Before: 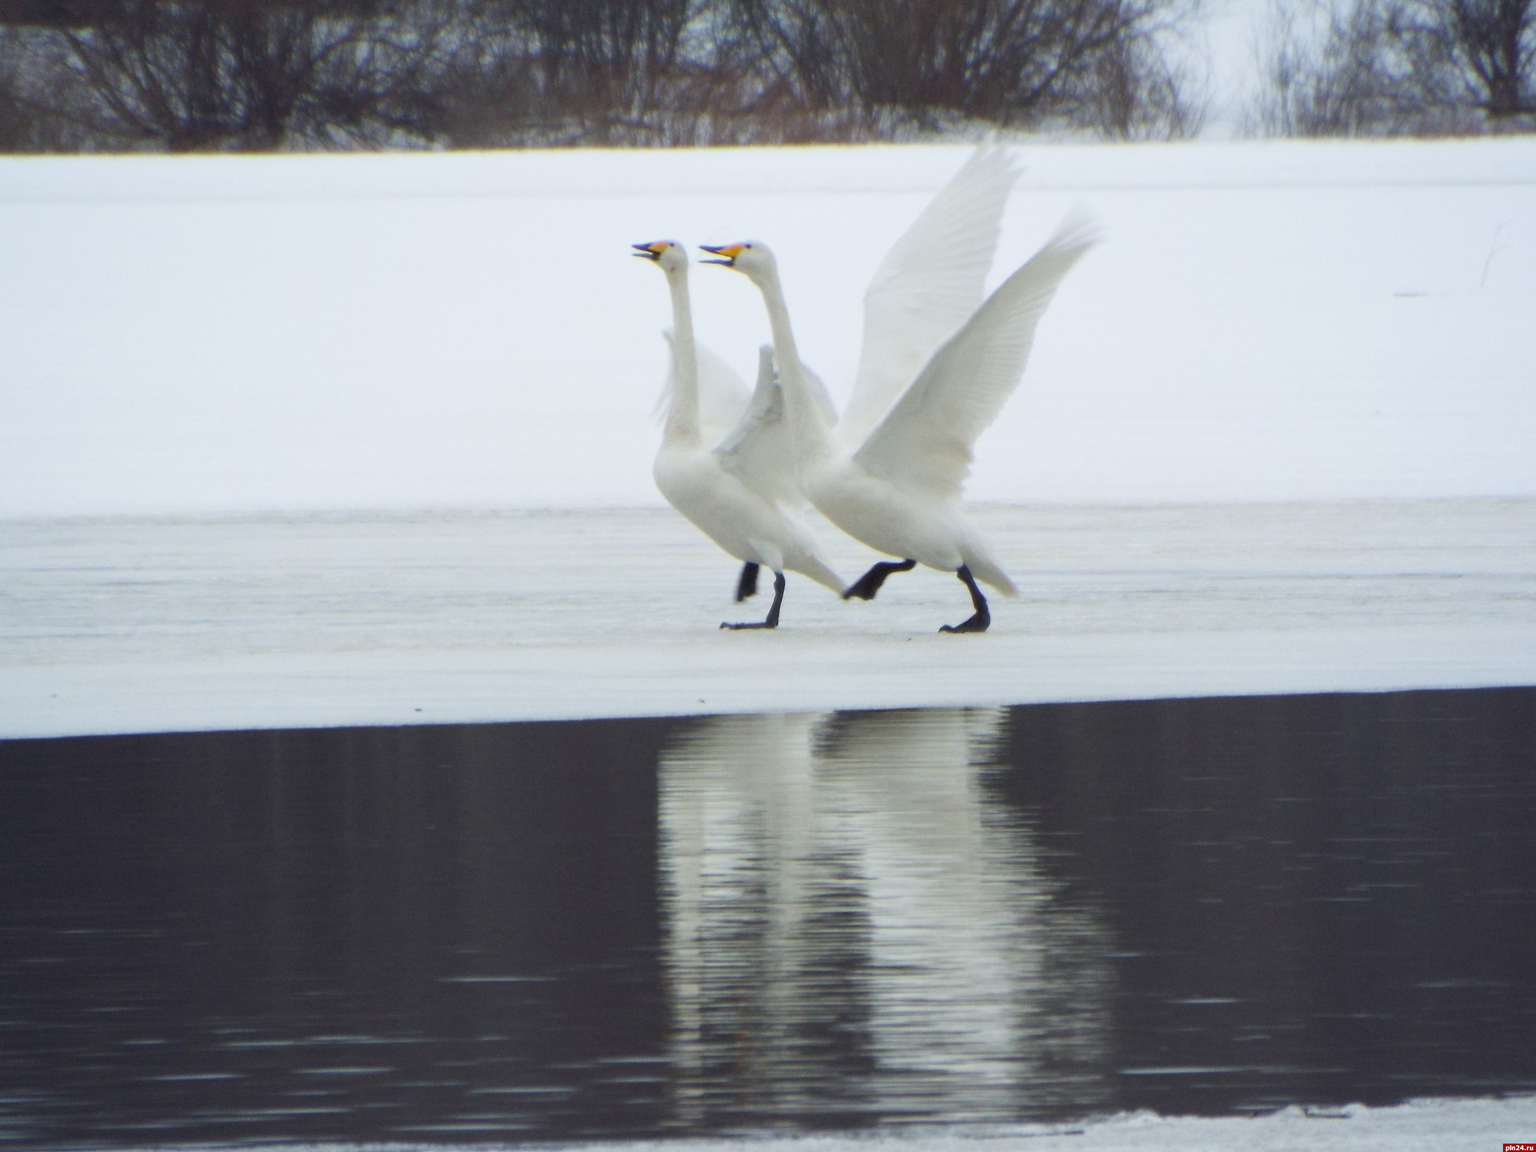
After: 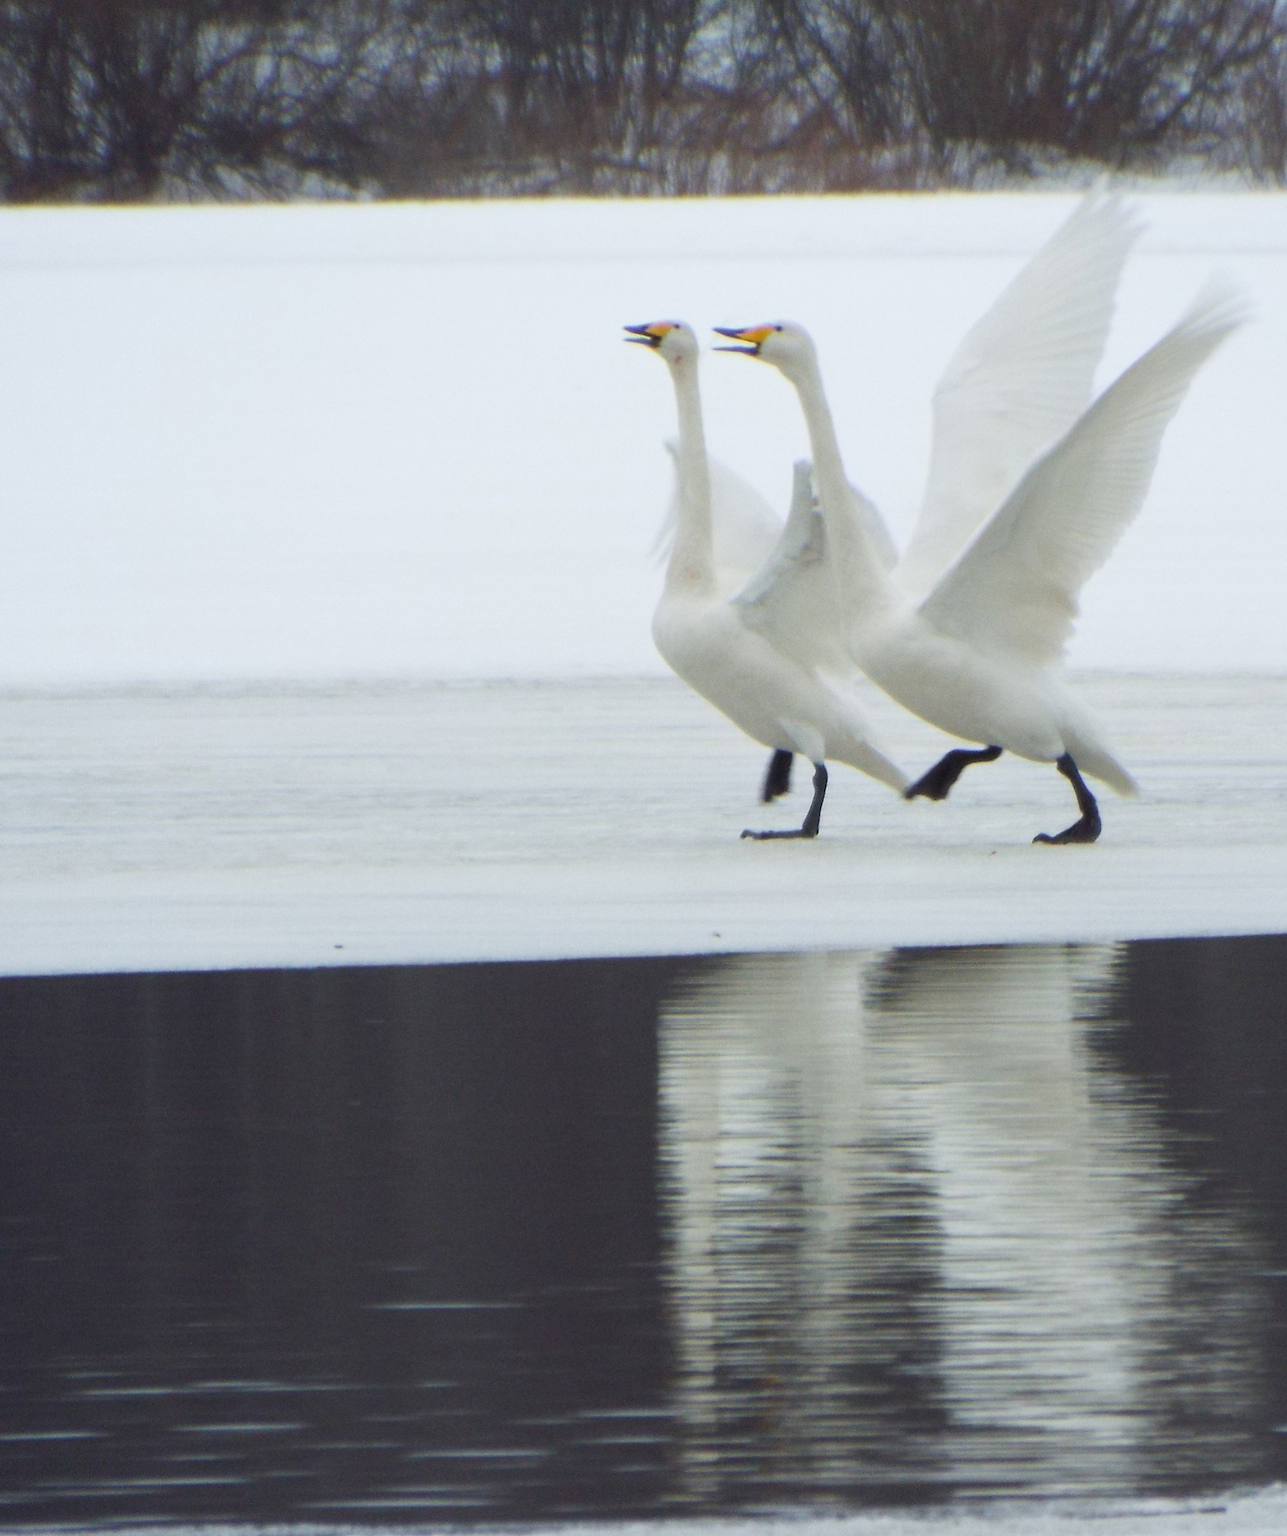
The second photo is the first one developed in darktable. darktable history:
crop: left 10.733%, right 26.384%
